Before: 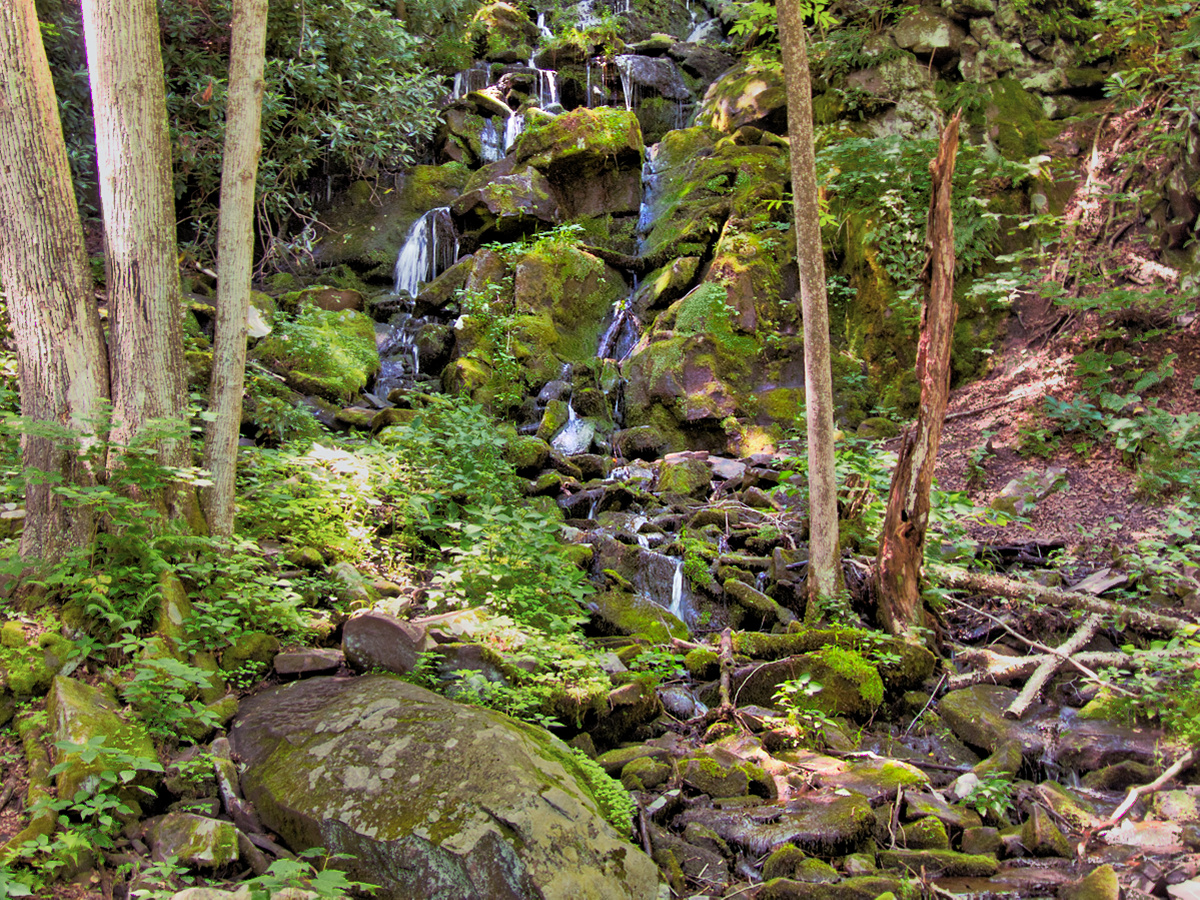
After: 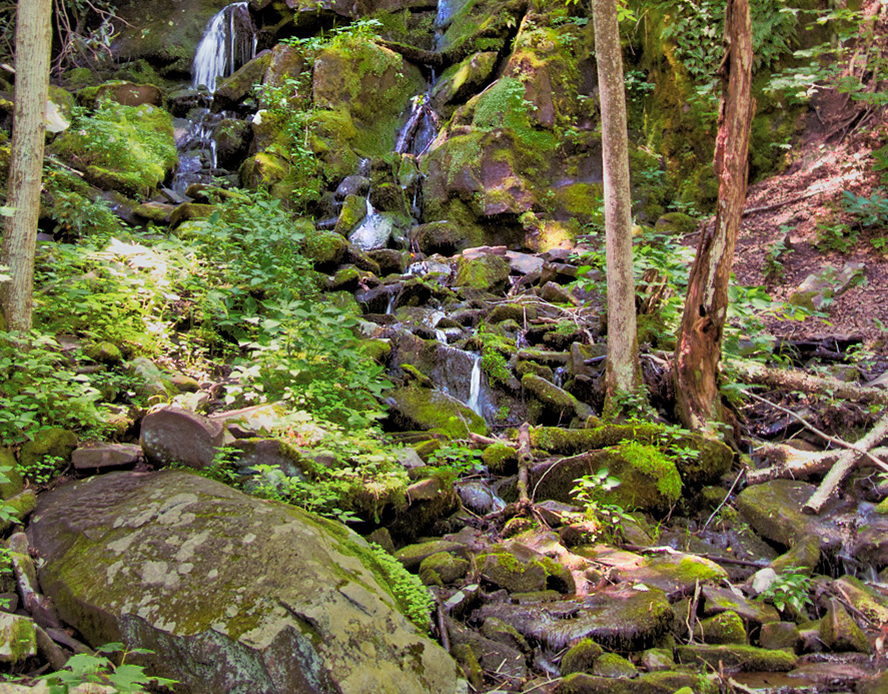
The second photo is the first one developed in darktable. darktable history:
crop: left 16.871%, top 22.857%, right 9.116%
exposure: exposure -0.01 EV, compensate highlight preservation false
white balance: red 1, blue 1
